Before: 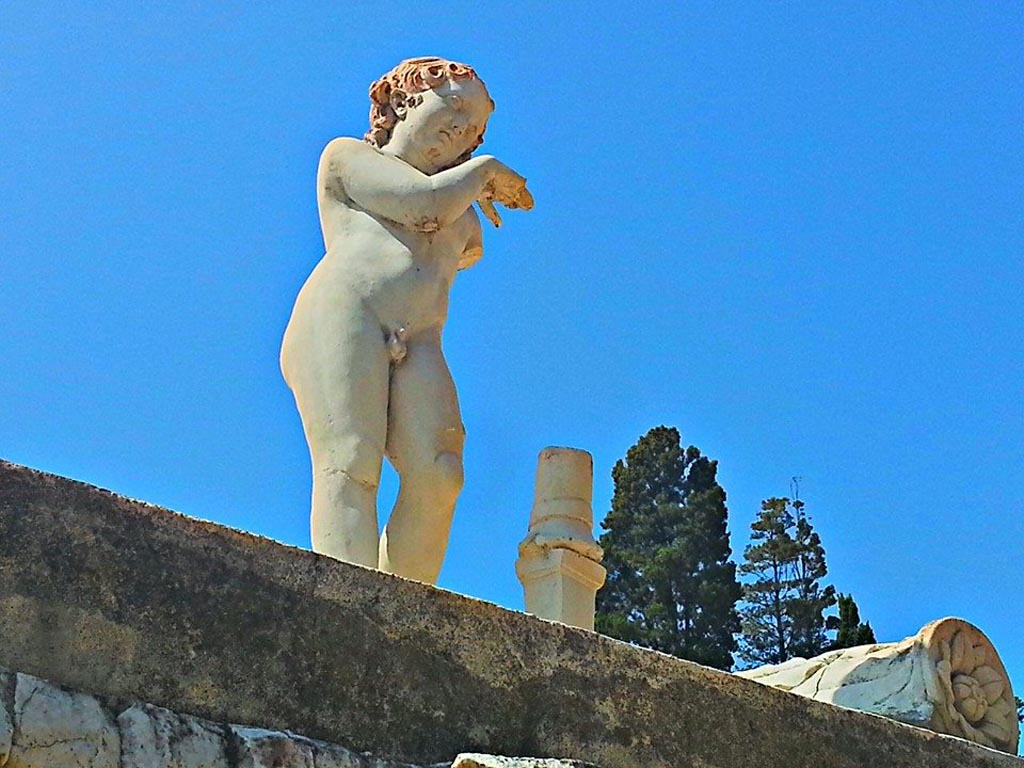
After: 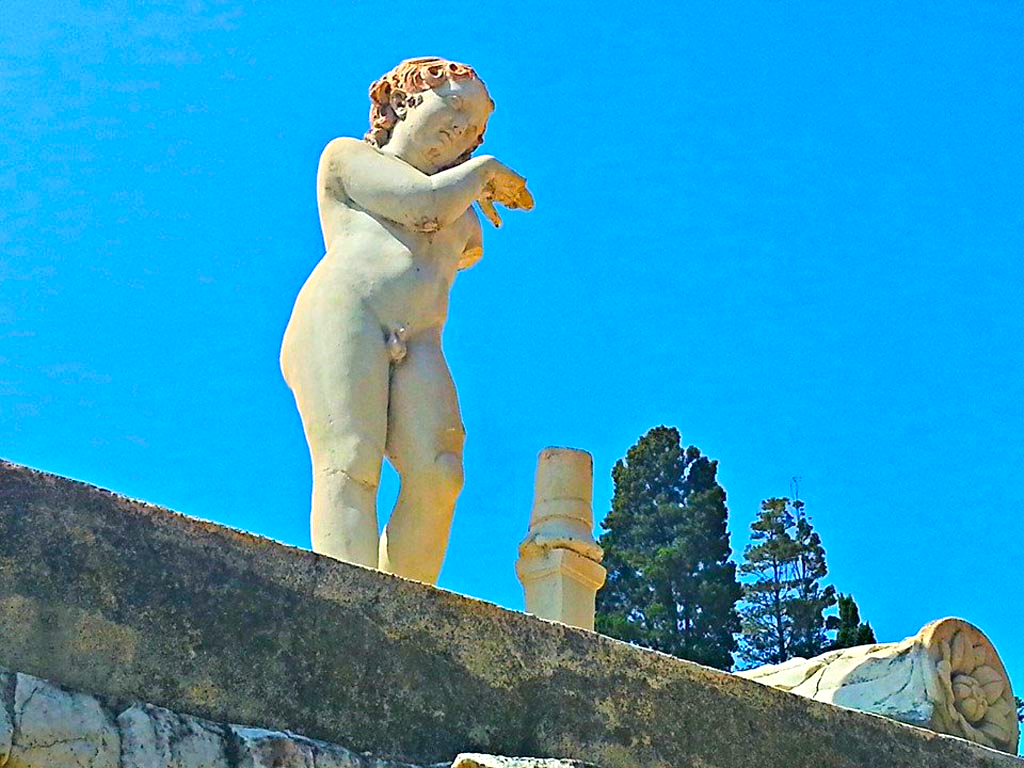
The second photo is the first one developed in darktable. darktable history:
color balance rgb: shadows lift › chroma 7.191%, shadows lift › hue 245.27°, perceptual saturation grading › global saturation 9.739%, perceptual brilliance grading › global brilliance 9.651%, perceptual brilliance grading › shadows 15.548%, global vibrance 20%
